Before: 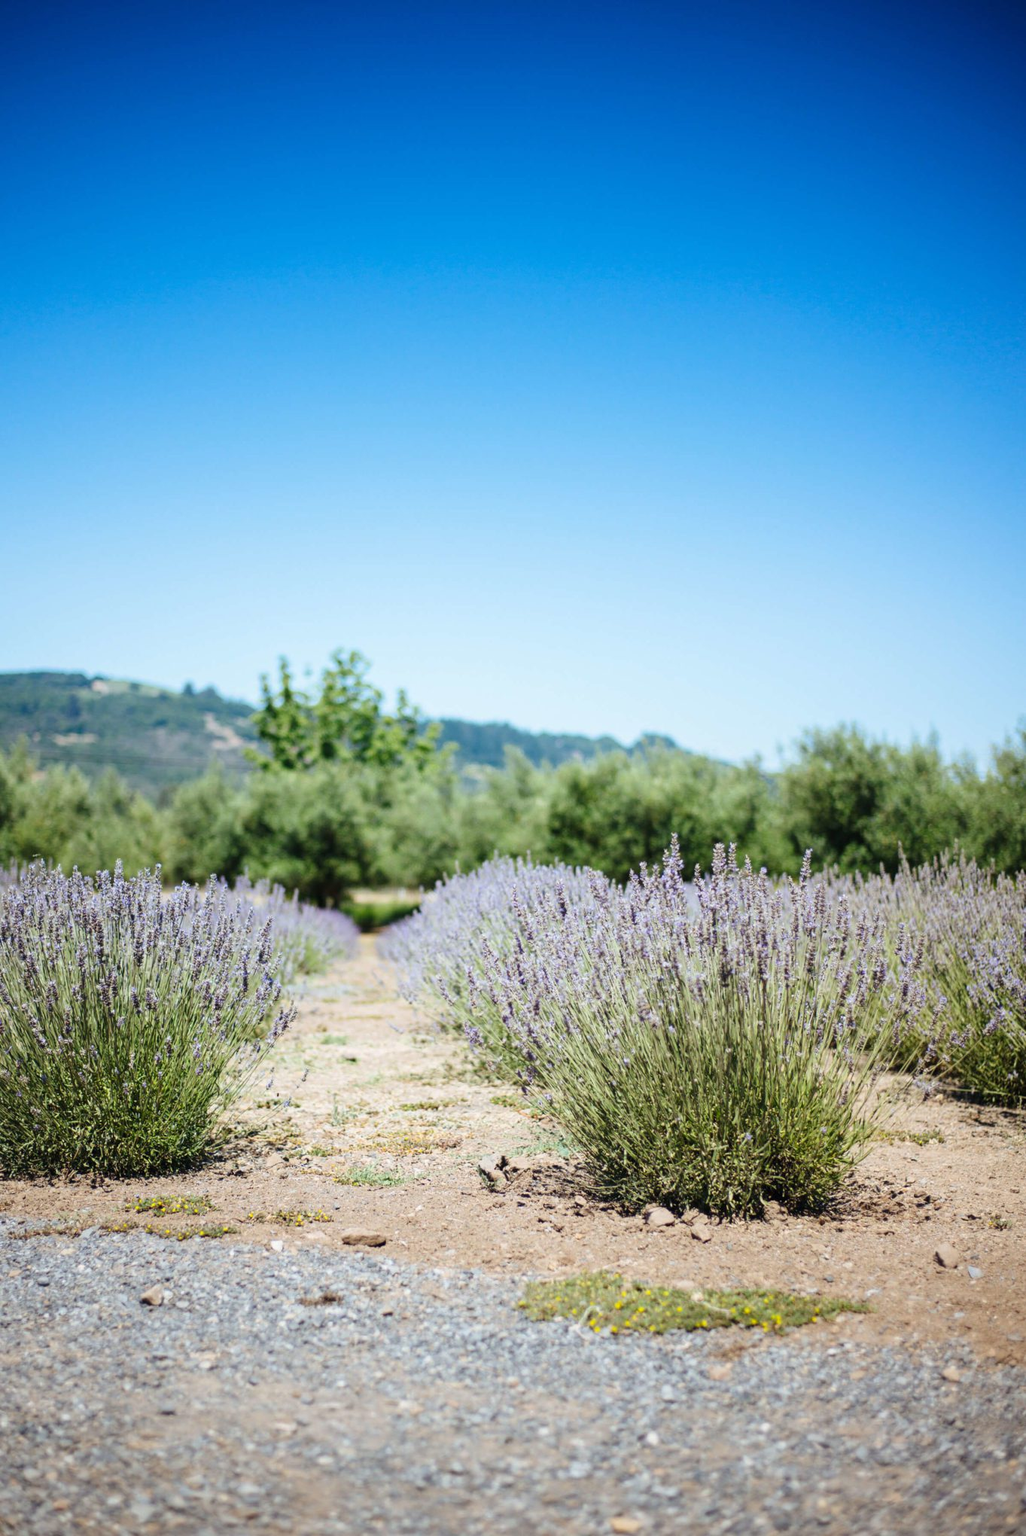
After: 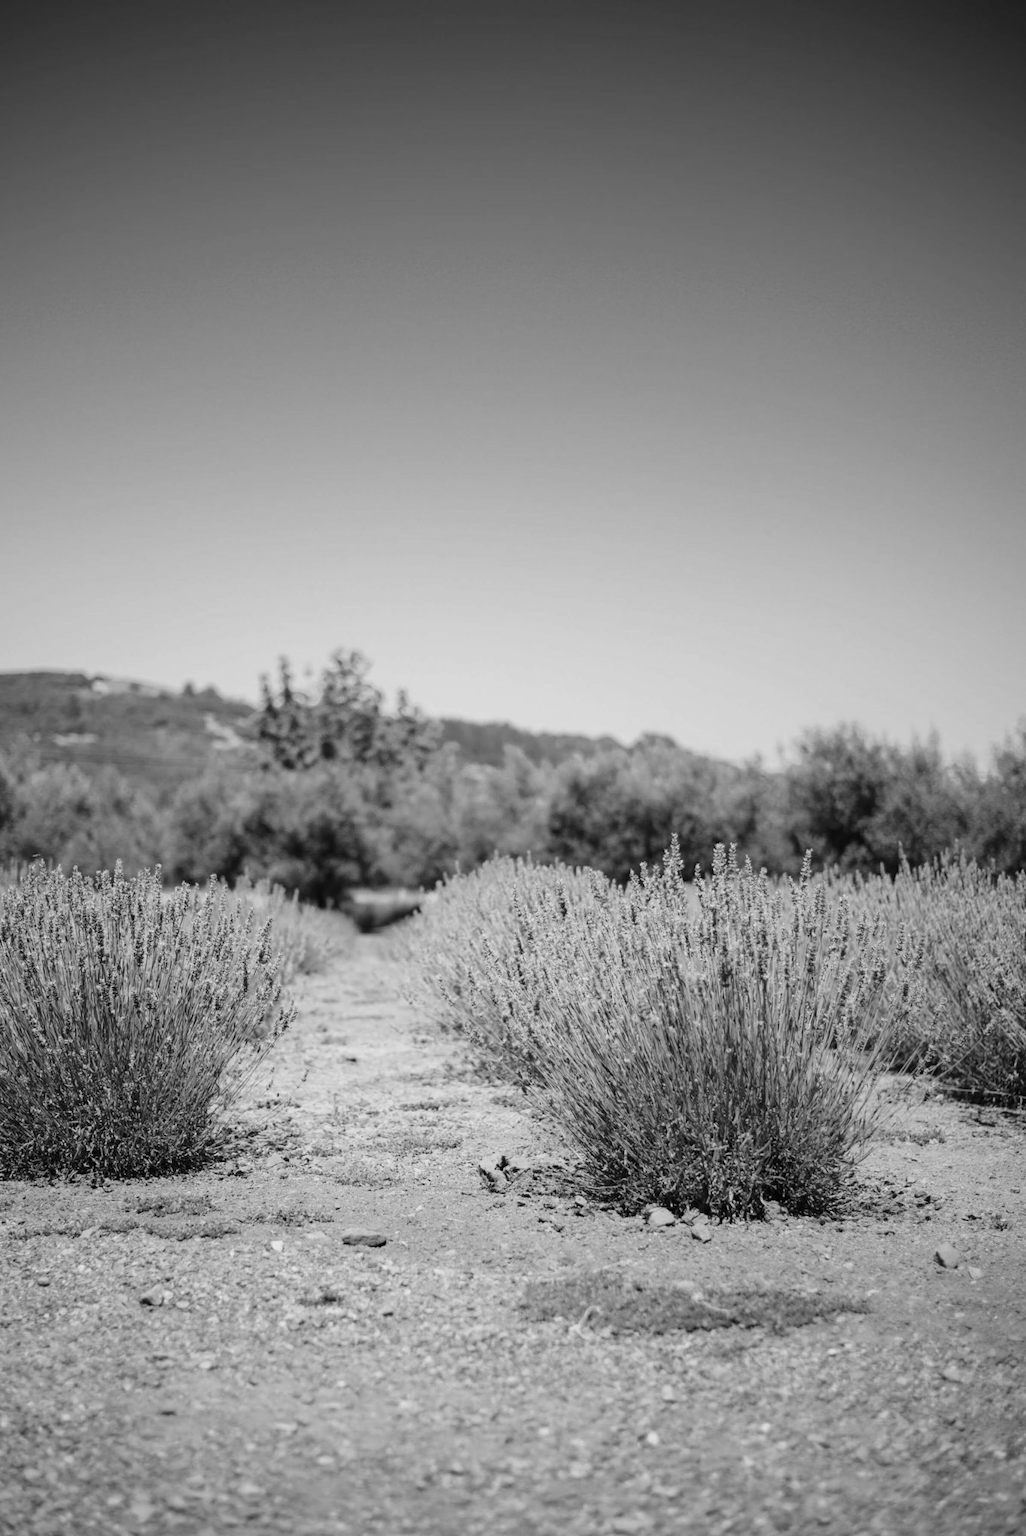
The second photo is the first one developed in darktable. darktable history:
color zones: curves: ch0 [(0, 0.425) (0.143, 0.422) (0.286, 0.42) (0.429, 0.419) (0.571, 0.419) (0.714, 0.42) (0.857, 0.422) (1, 0.425)]
monochrome: a 14.95, b -89.96
